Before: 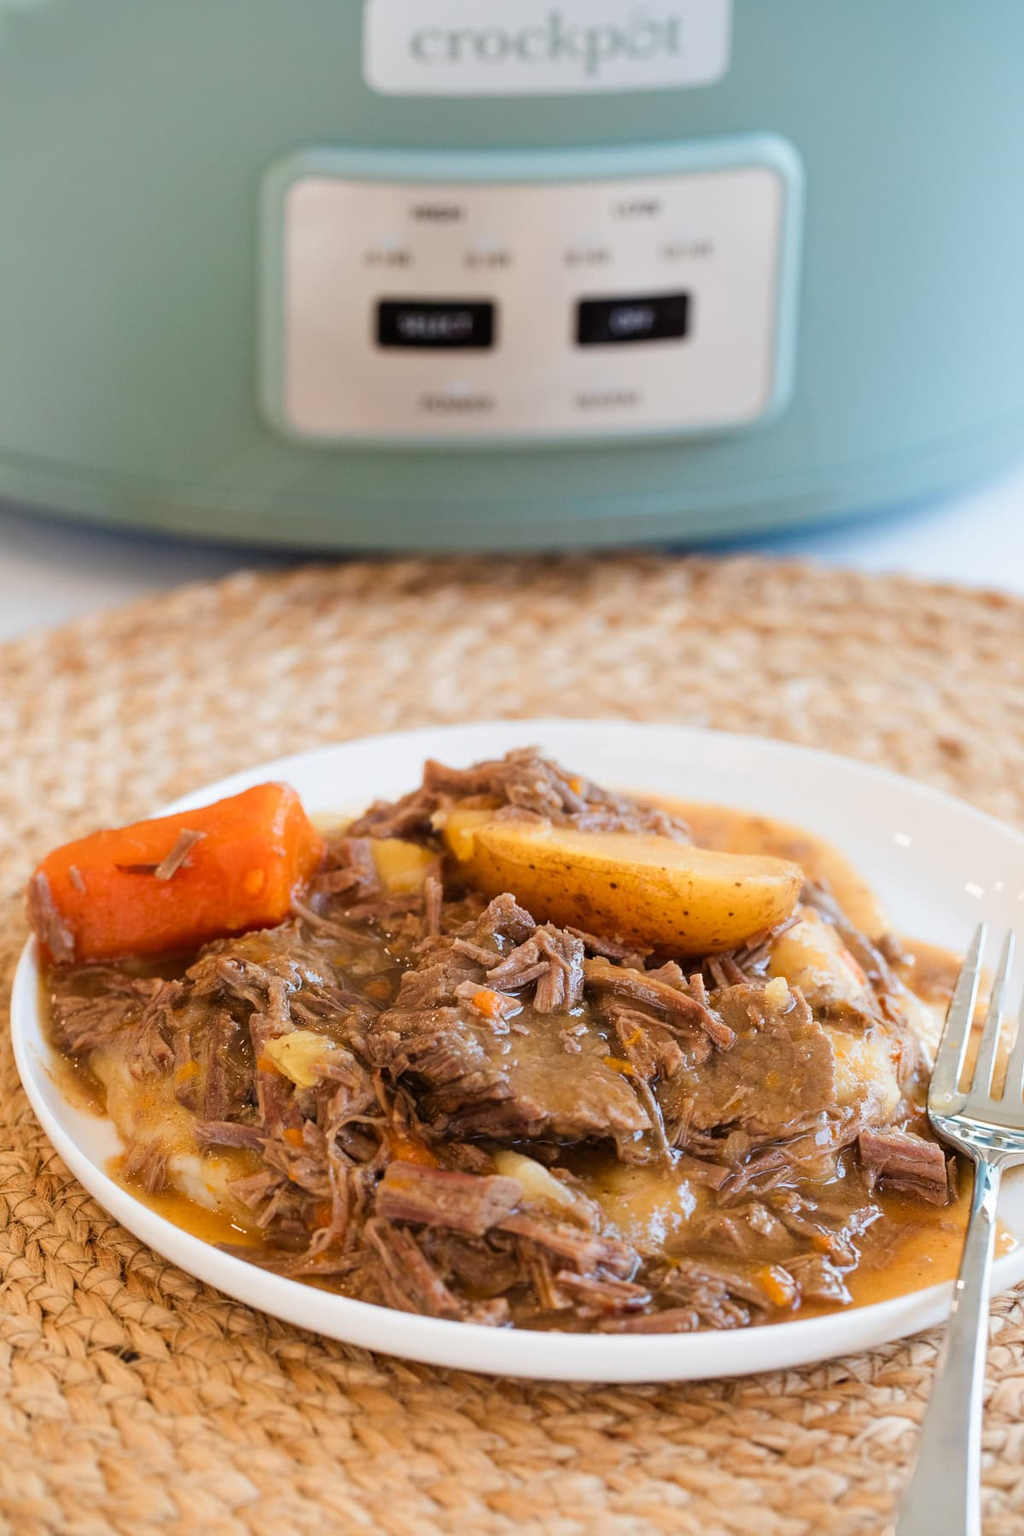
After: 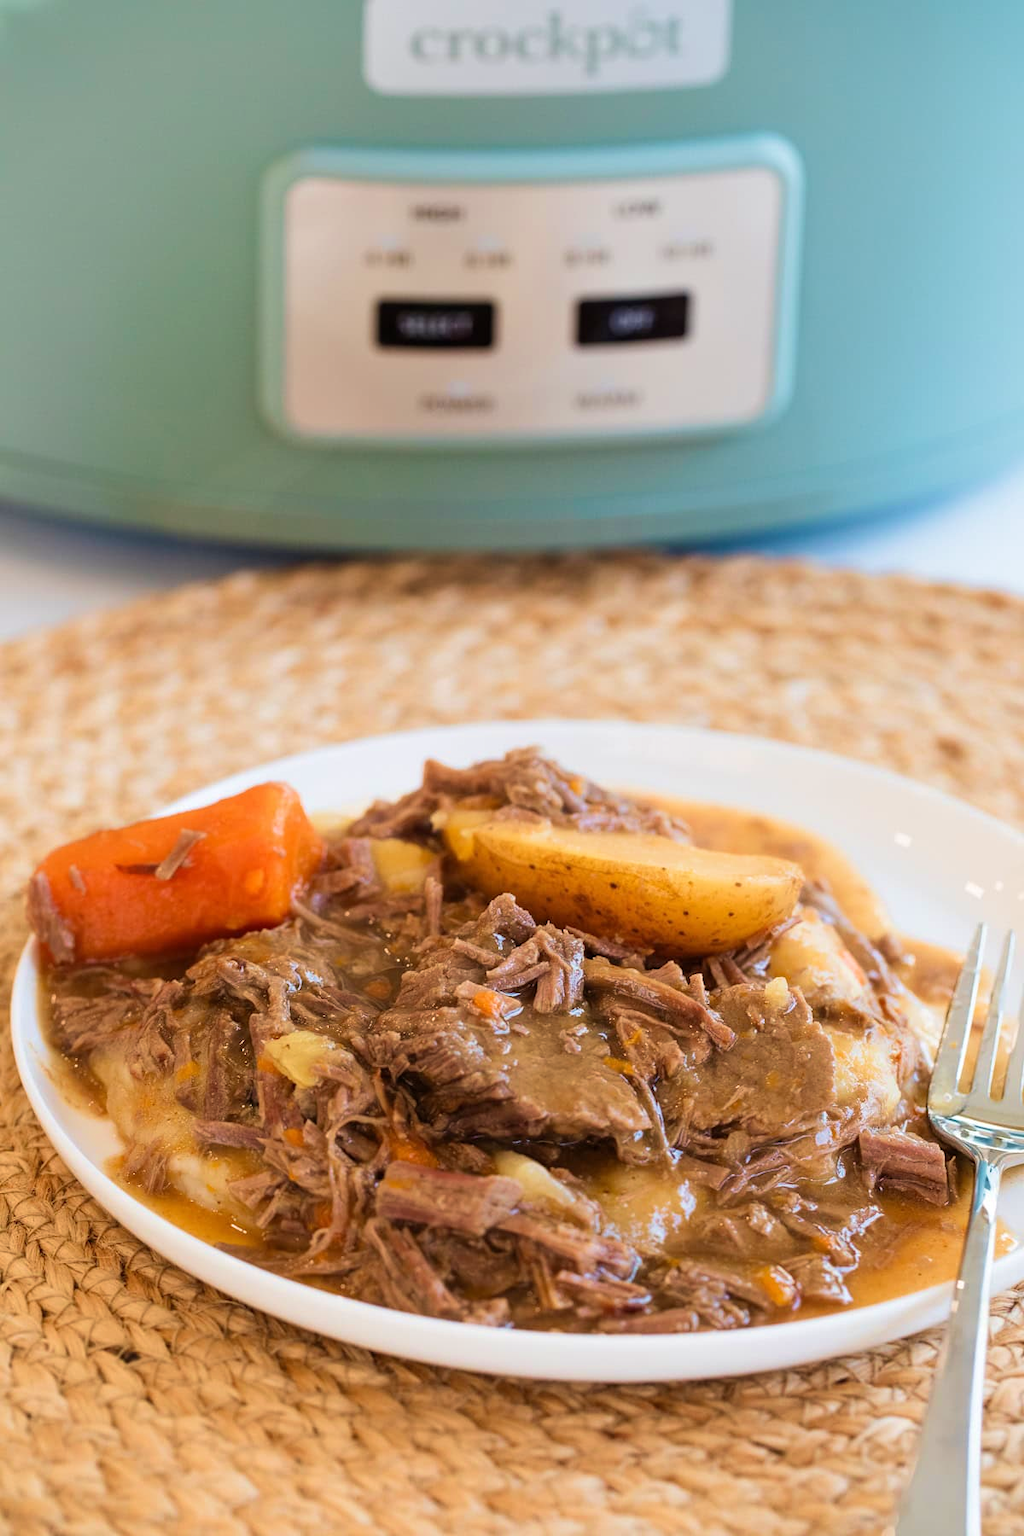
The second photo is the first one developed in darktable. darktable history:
velvia: strength 39.65%
